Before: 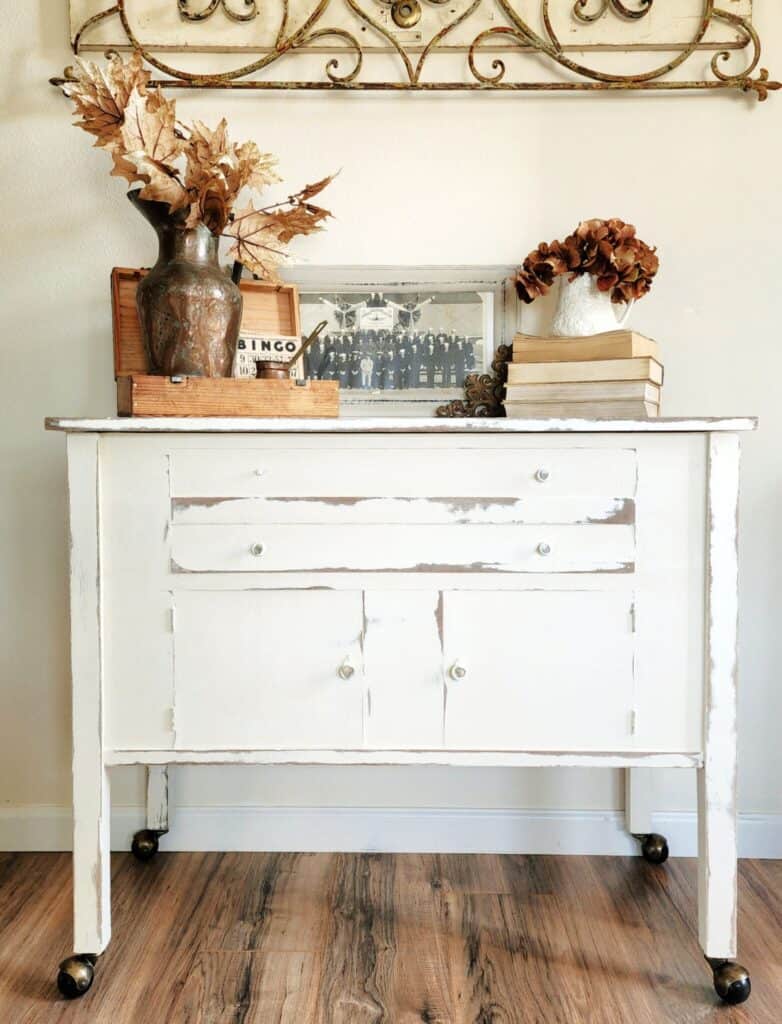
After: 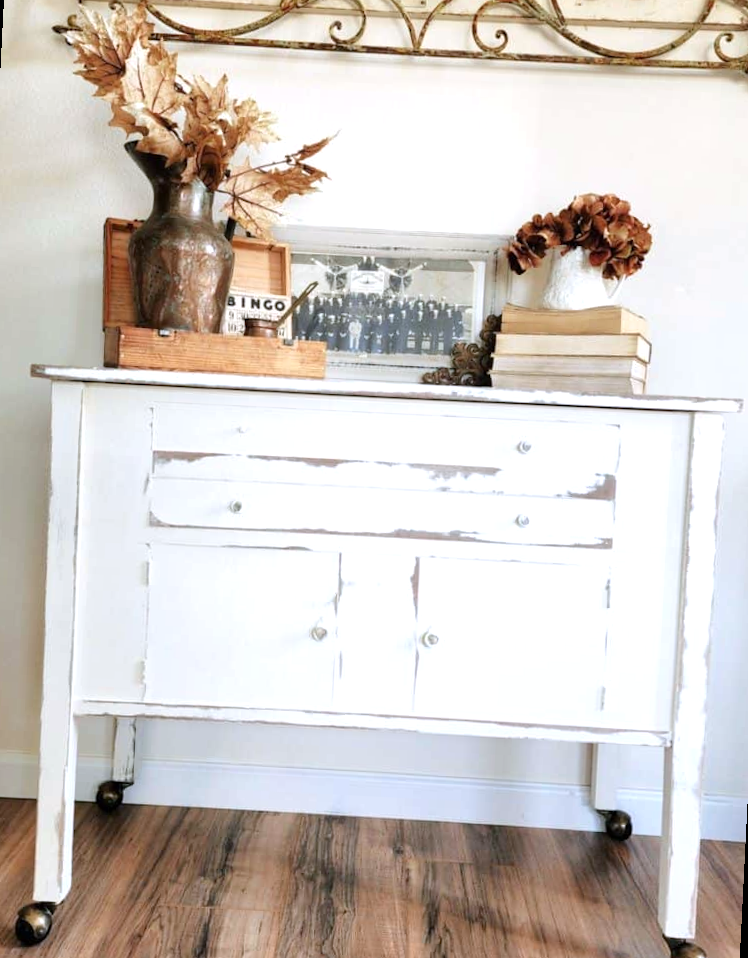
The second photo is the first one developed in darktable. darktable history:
crop and rotate: angle -2.88°, left 5.423%, top 5.186%, right 4.707%, bottom 4.516%
exposure: exposure 0.201 EV, compensate exposure bias true, compensate highlight preservation false
color calibration: illuminant as shot in camera, x 0.358, y 0.373, temperature 4628.91 K
